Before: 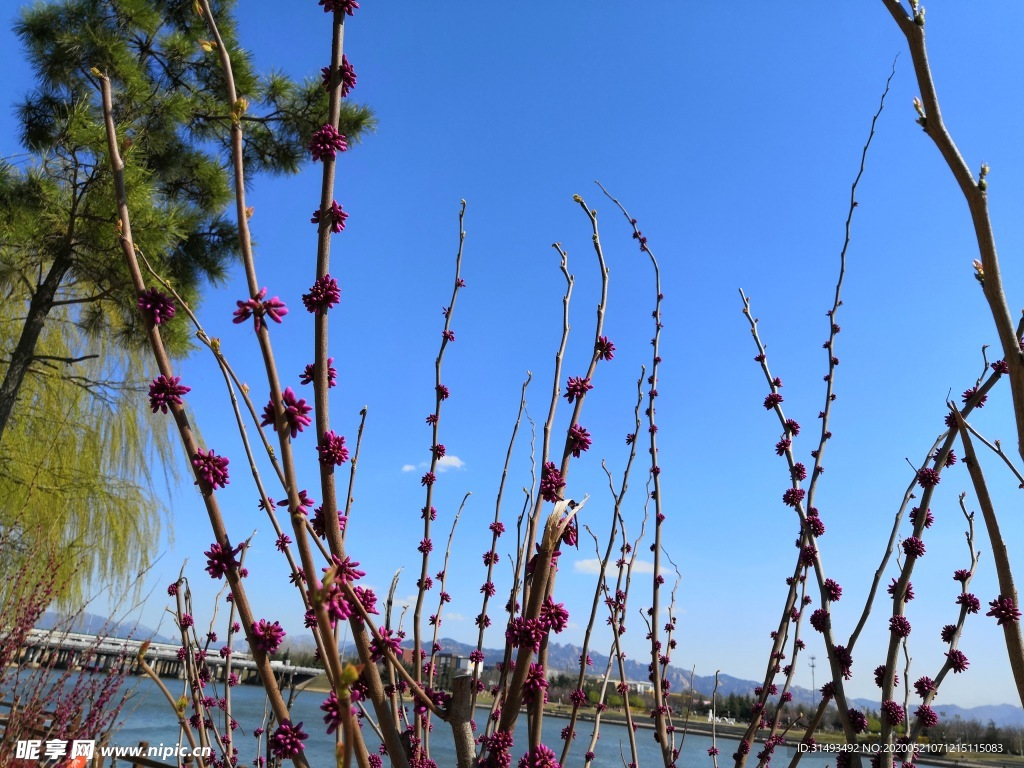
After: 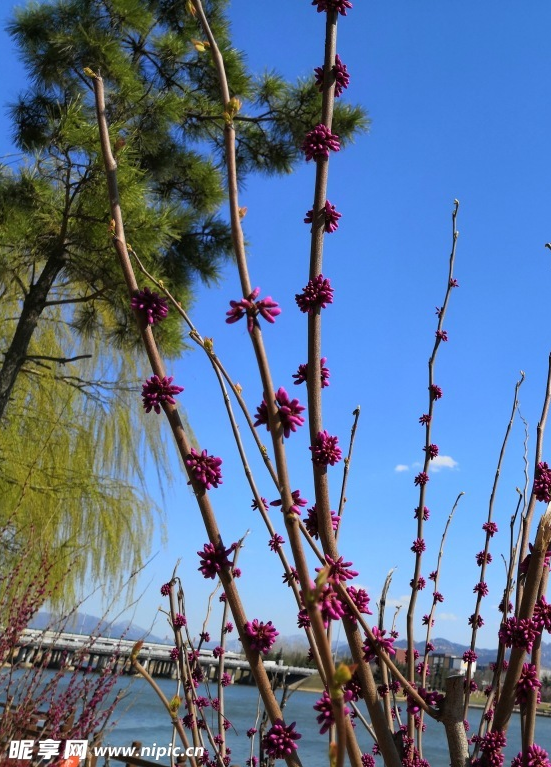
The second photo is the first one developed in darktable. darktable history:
crop: left 0.773%, right 45.325%, bottom 0.081%
